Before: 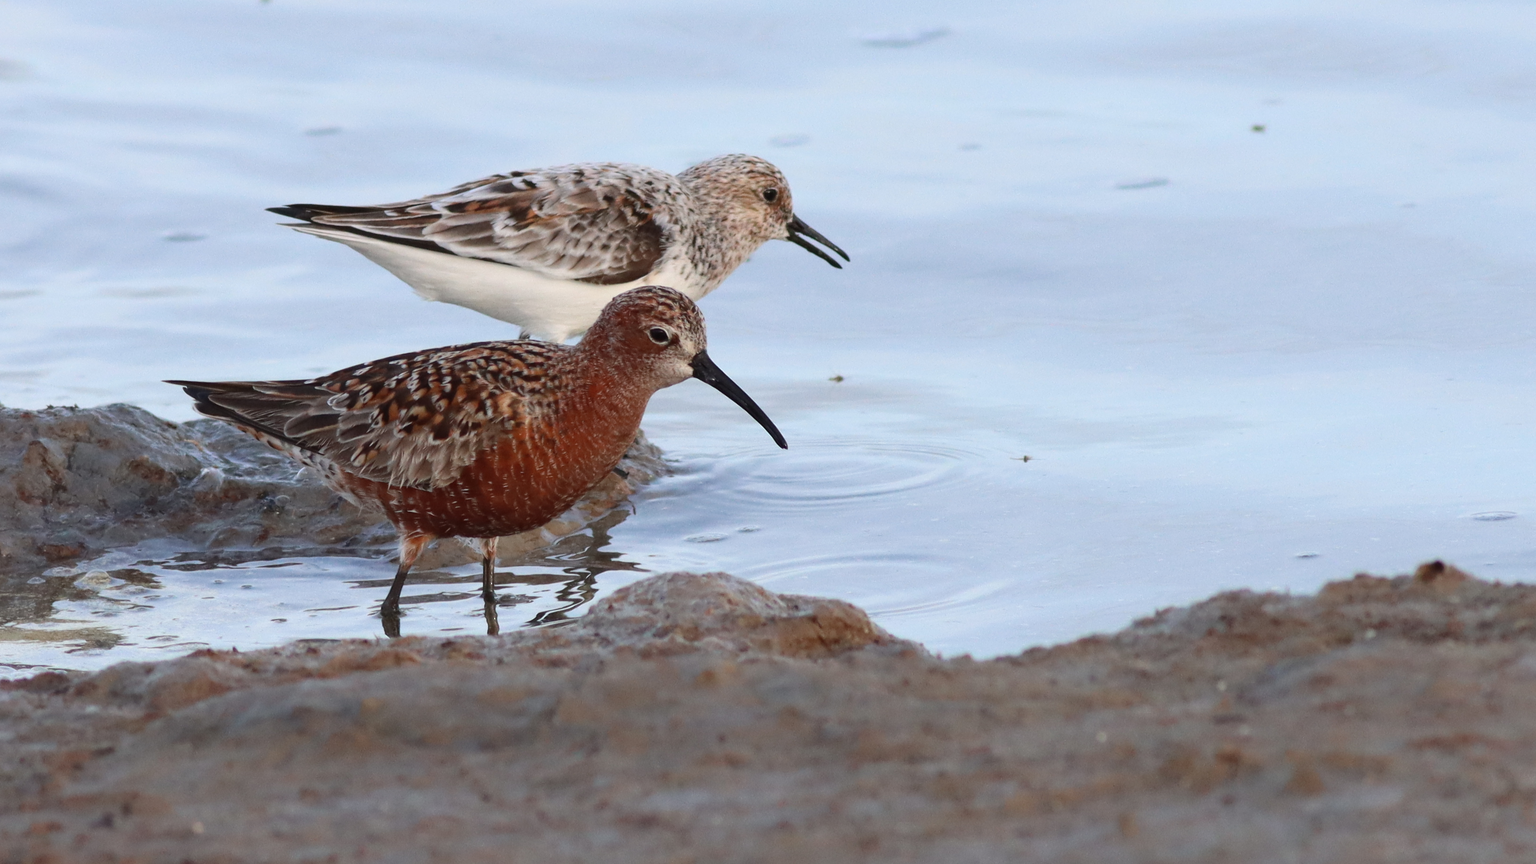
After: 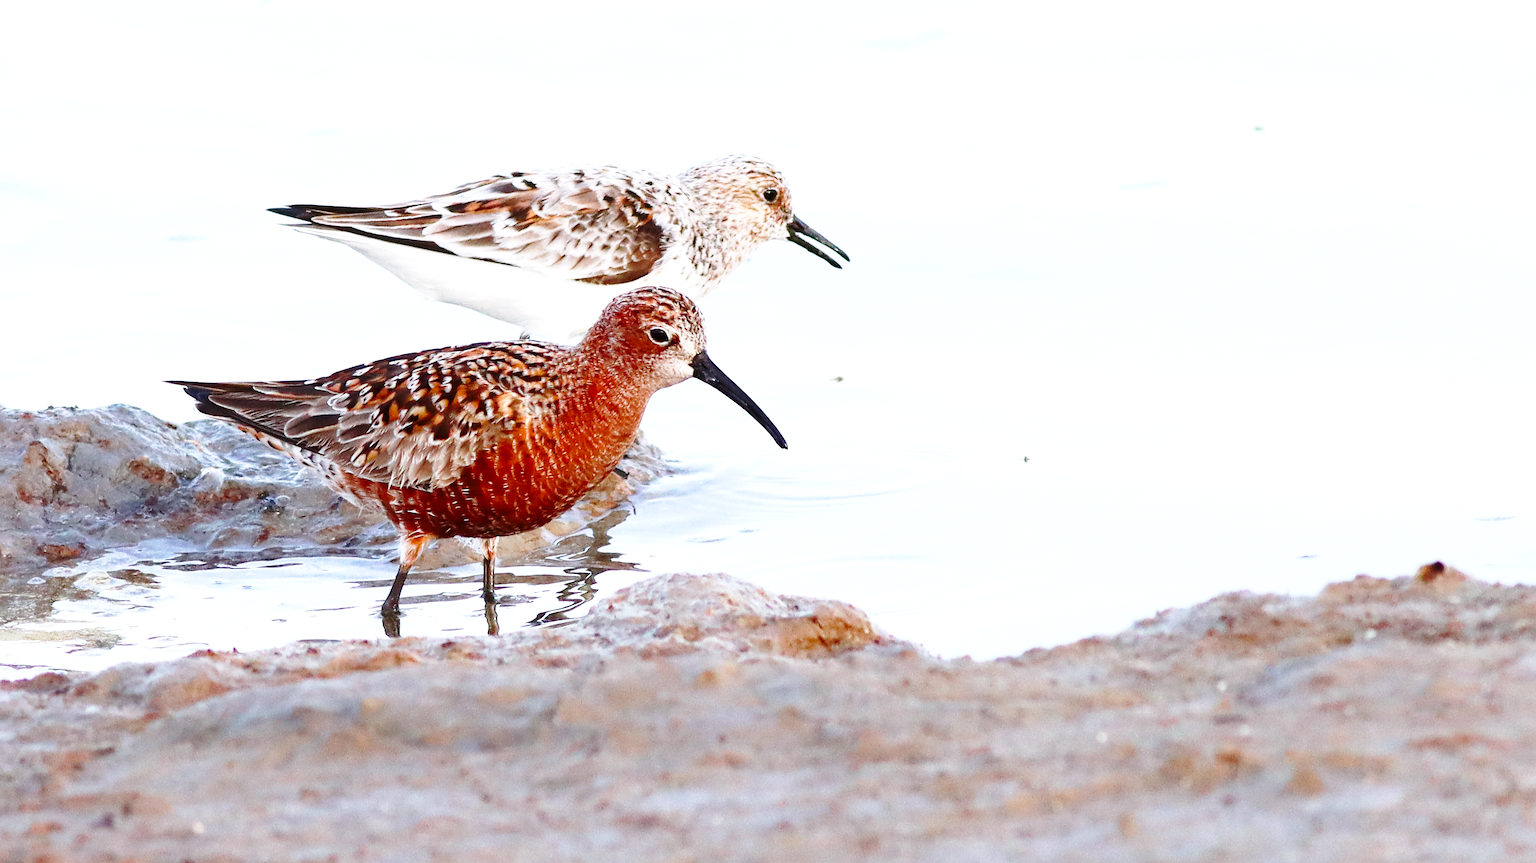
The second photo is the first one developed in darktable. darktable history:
exposure: black level correction 0, exposure 0.703 EV, compensate highlight preservation false
sharpen: on, module defaults
color balance rgb: power › hue 60.15°, highlights gain › luminance 16.728%, highlights gain › chroma 2.89%, highlights gain › hue 261.83°, global offset › luminance -0.488%, perceptual saturation grading › global saturation 20%, perceptual saturation grading › highlights -25.67%, perceptual saturation grading › shadows 25.988%
base curve: curves: ch0 [(0, 0) (0.028, 0.03) (0.121, 0.232) (0.46, 0.748) (0.859, 0.968) (1, 1)], preserve colors none
